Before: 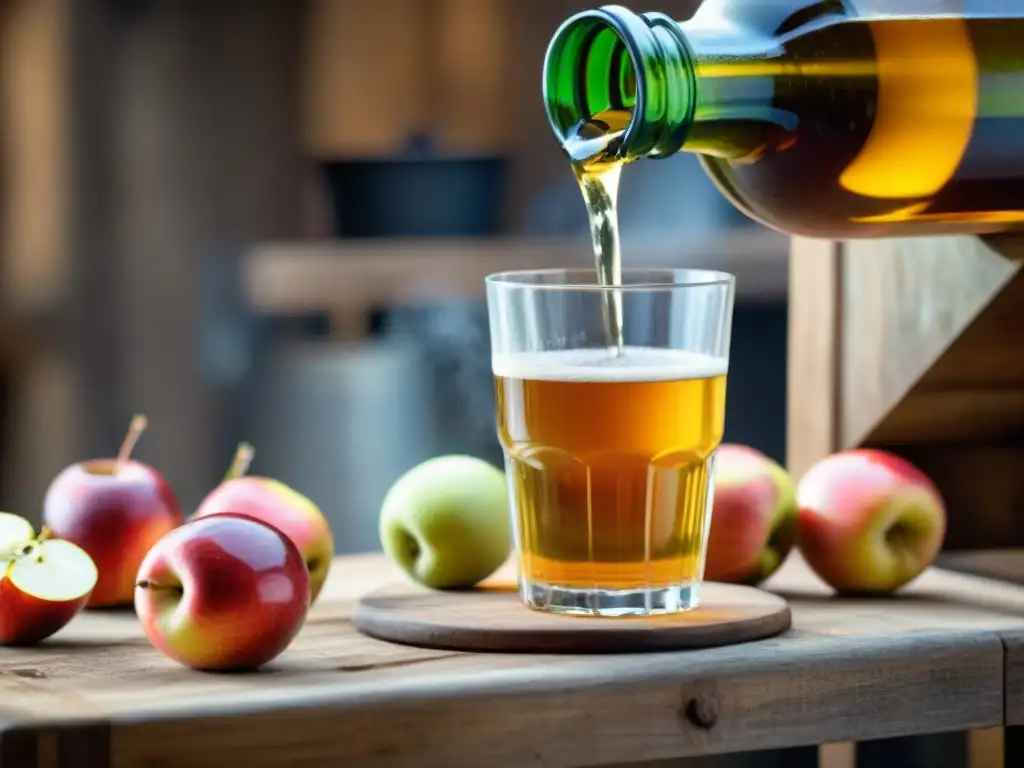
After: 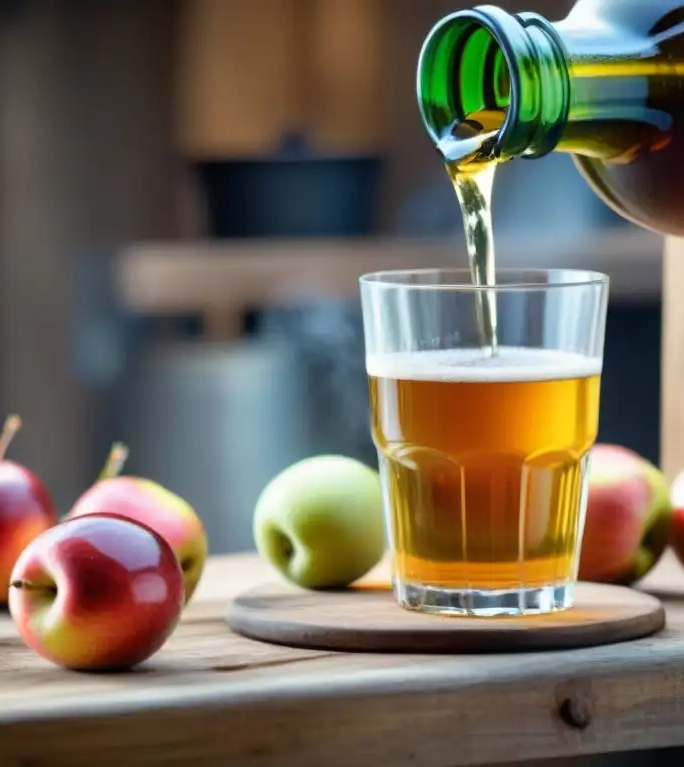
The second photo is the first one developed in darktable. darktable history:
crop and rotate: left 12.341%, right 20.825%
